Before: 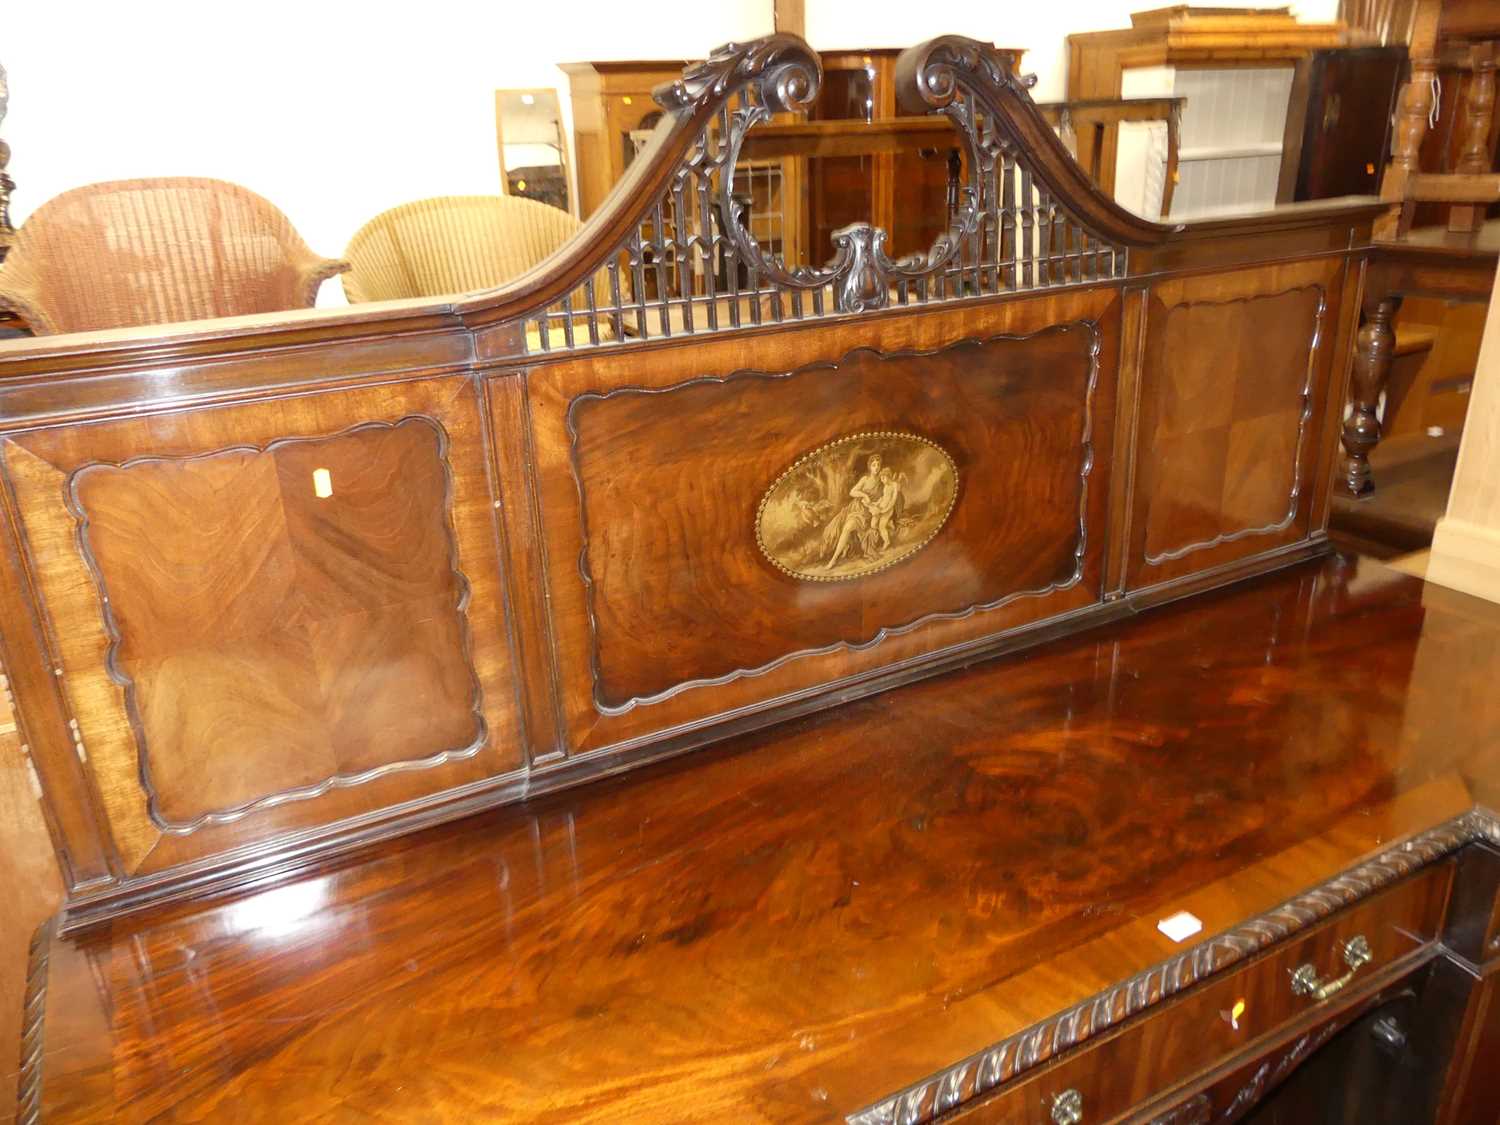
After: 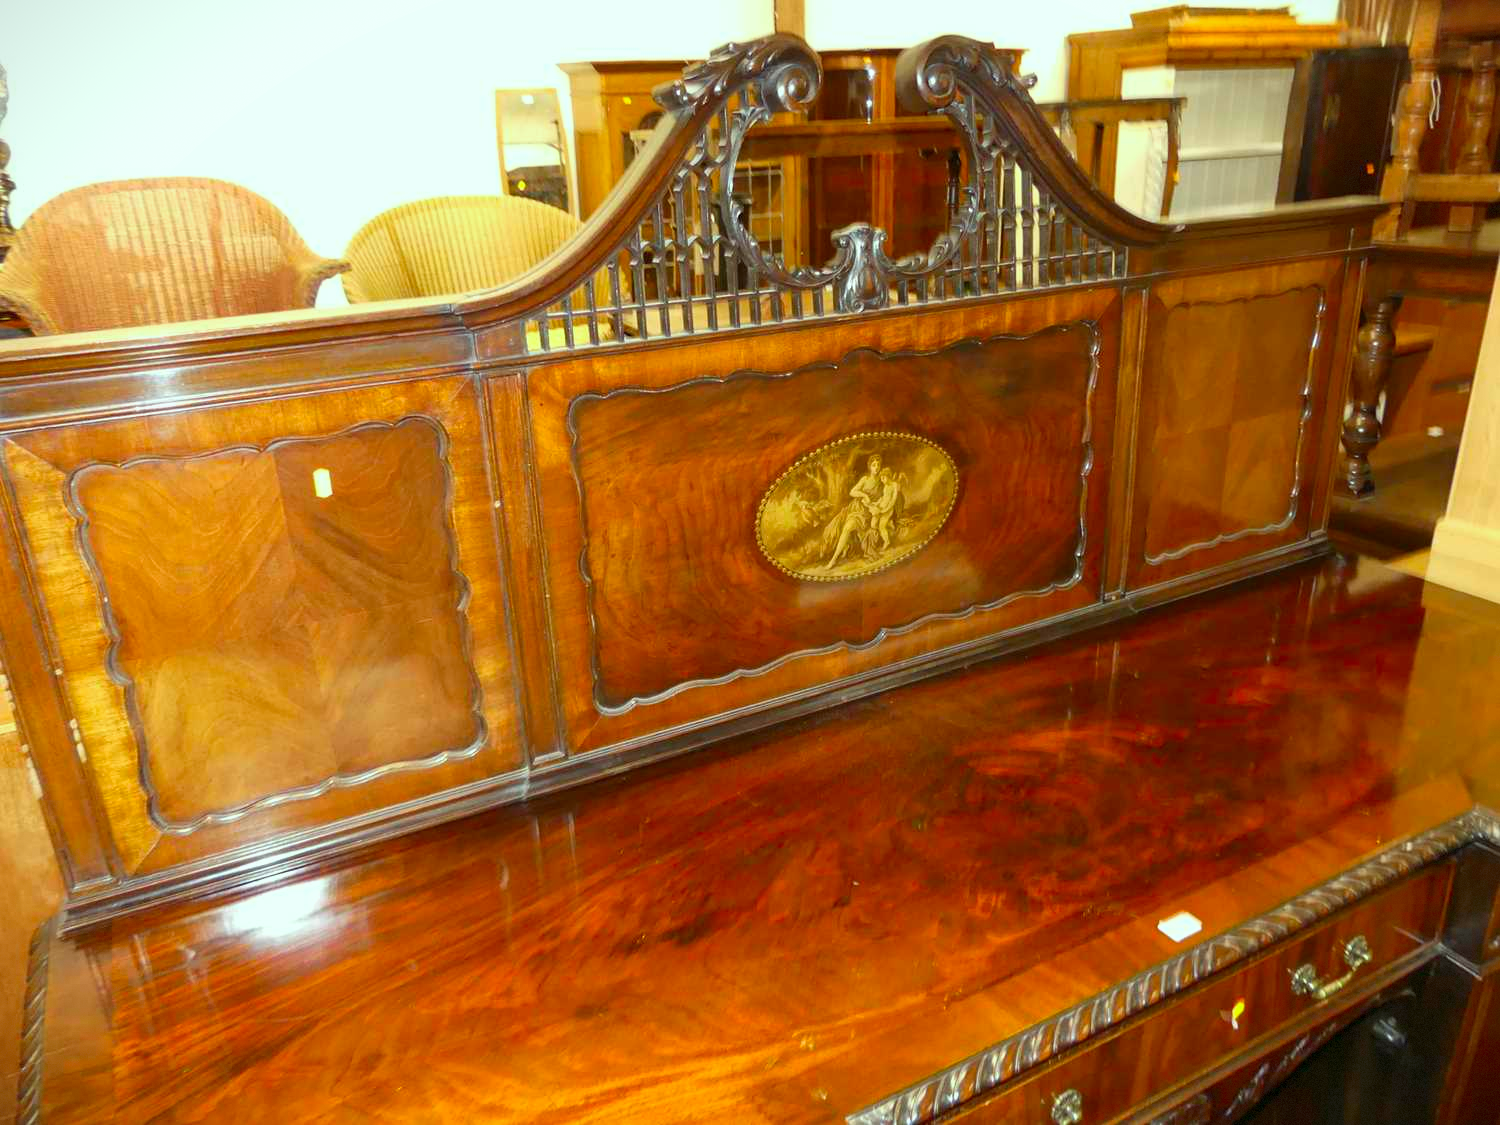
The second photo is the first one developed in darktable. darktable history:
color correction: highlights a* -7.33, highlights b* 1.26, shadows a* -3.55, saturation 1.4
vignetting: fall-off start 100%, fall-off radius 71%, brightness -0.434, saturation -0.2, width/height ratio 1.178, dithering 8-bit output, unbound false
